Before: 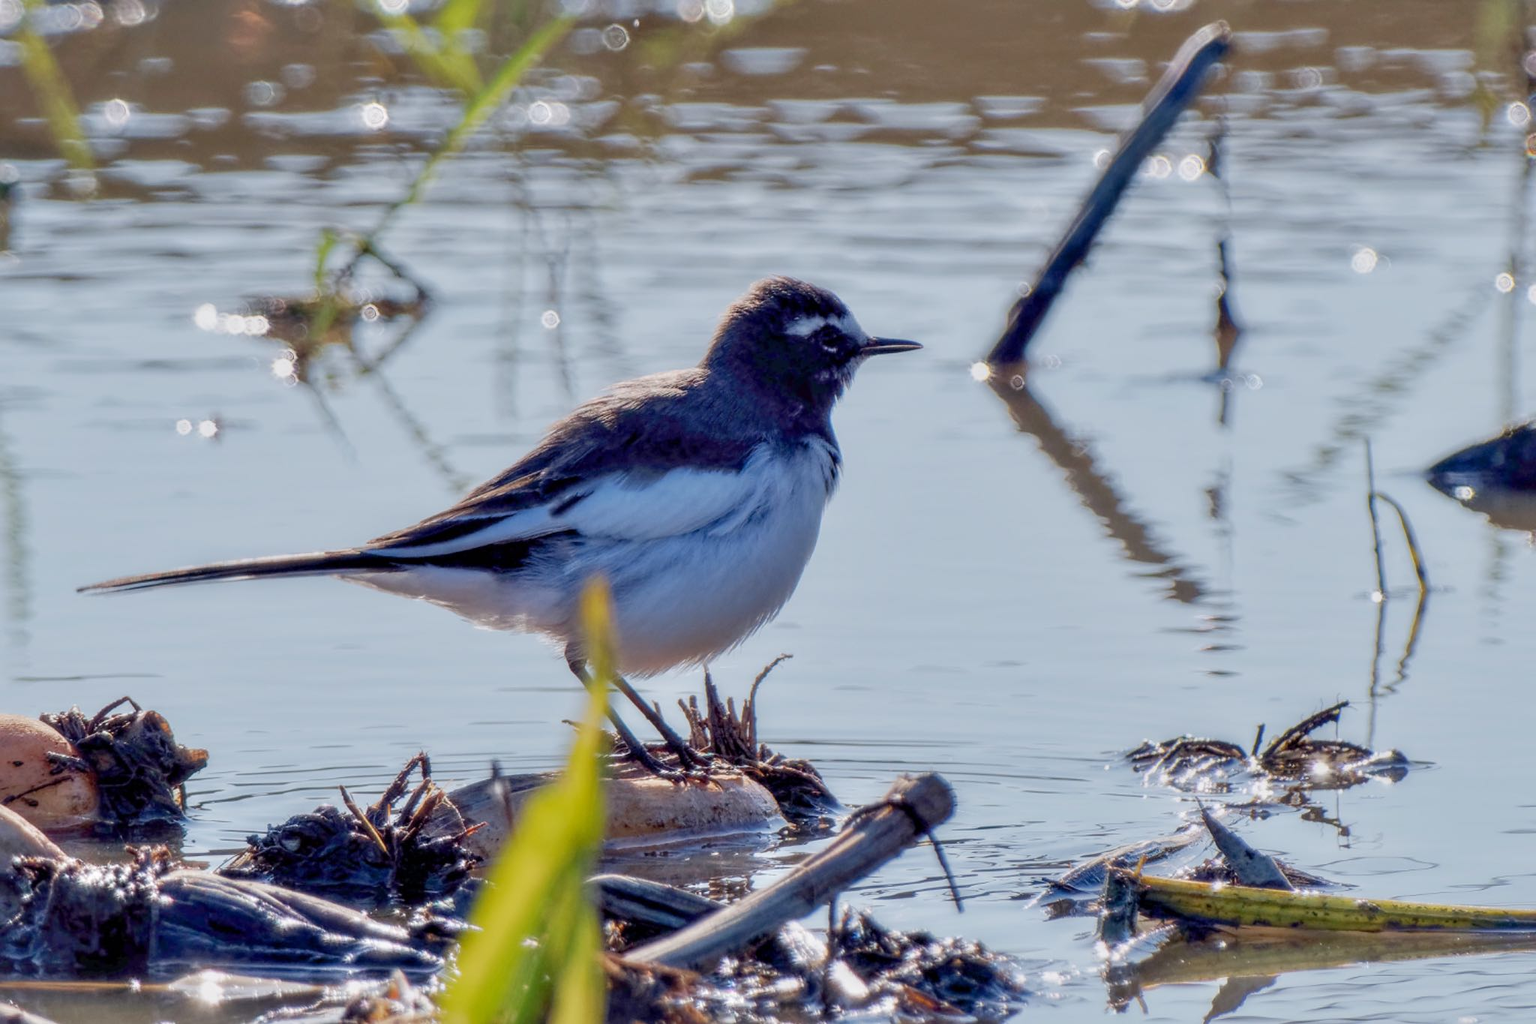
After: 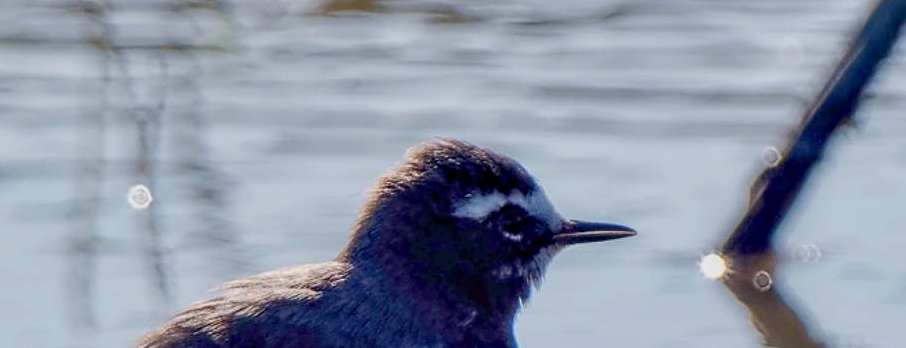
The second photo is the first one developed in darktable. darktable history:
haze removal: compatibility mode true, adaptive false
sharpen: amount 0.214
crop: left 29.033%, top 16.815%, right 26.702%, bottom 57.63%
